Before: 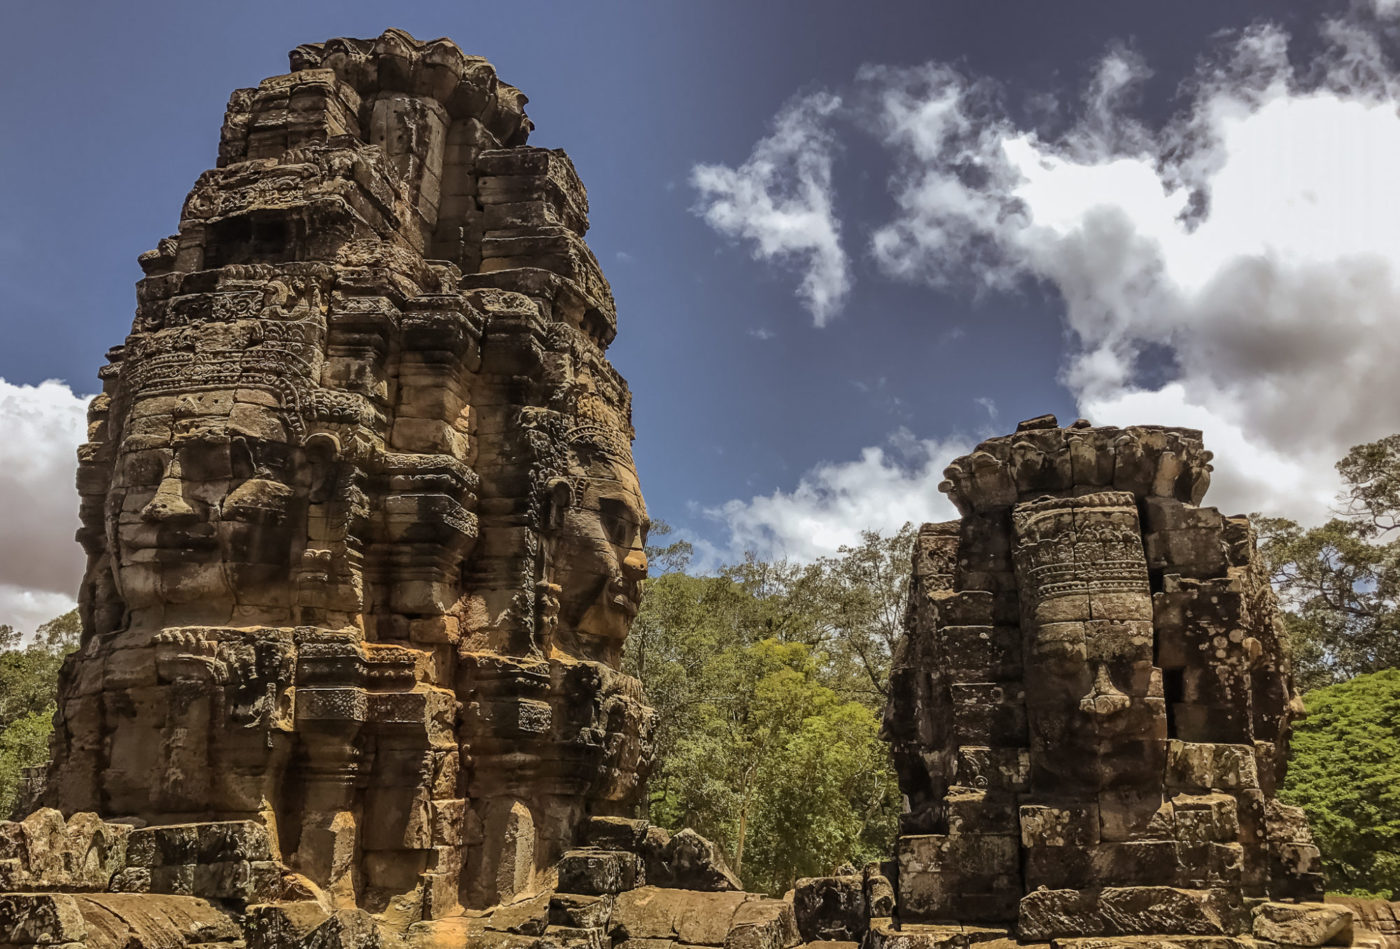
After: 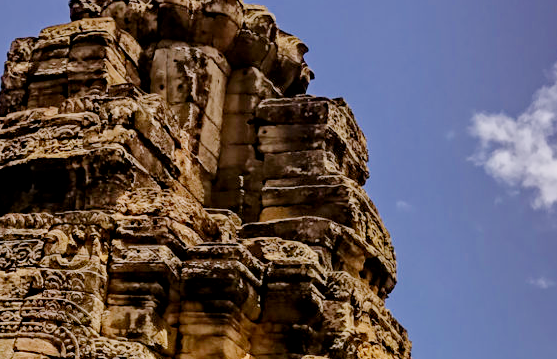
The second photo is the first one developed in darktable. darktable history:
crop: left 15.776%, top 5.455%, right 44.403%, bottom 56.639%
contrast brightness saturation: contrast 0.156, saturation 0.332
exposure: black level correction 0.001, exposure 0.956 EV, compensate highlight preservation false
color balance rgb: highlights gain › chroma 1.434%, highlights gain › hue 306.79°, linear chroma grading › shadows -6.715%, linear chroma grading › highlights -6.436%, linear chroma grading › global chroma -10.145%, linear chroma grading › mid-tones -8.171%, perceptual saturation grading › global saturation 30.26%, contrast -9.472%
tone equalizer: -8 EV -0.039 EV, -7 EV 0.028 EV, -6 EV -0.006 EV, -5 EV 0.007 EV, -4 EV -0.032 EV, -3 EV -0.238 EV, -2 EV -0.677 EV, -1 EV -0.98 EV, +0 EV -0.994 EV, edges refinement/feathering 500, mask exposure compensation -1.57 EV, preserve details no
local contrast: highlights 107%, shadows 100%, detail 119%, midtone range 0.2
contrast equalizer: octaves 7, y [[0.5, 0.5, 0.544, 0.569, 0.5, 0.5], [0.5 ×6], [0.5 ×6], [0 ×6], [0 ×6]]
filmic rgb: black relative exposure -5.08 EV, white relative exposure 3.96 EV, hardness 2.9, contrast 1.194, preserve chrominance no, color science v5 (2021)
